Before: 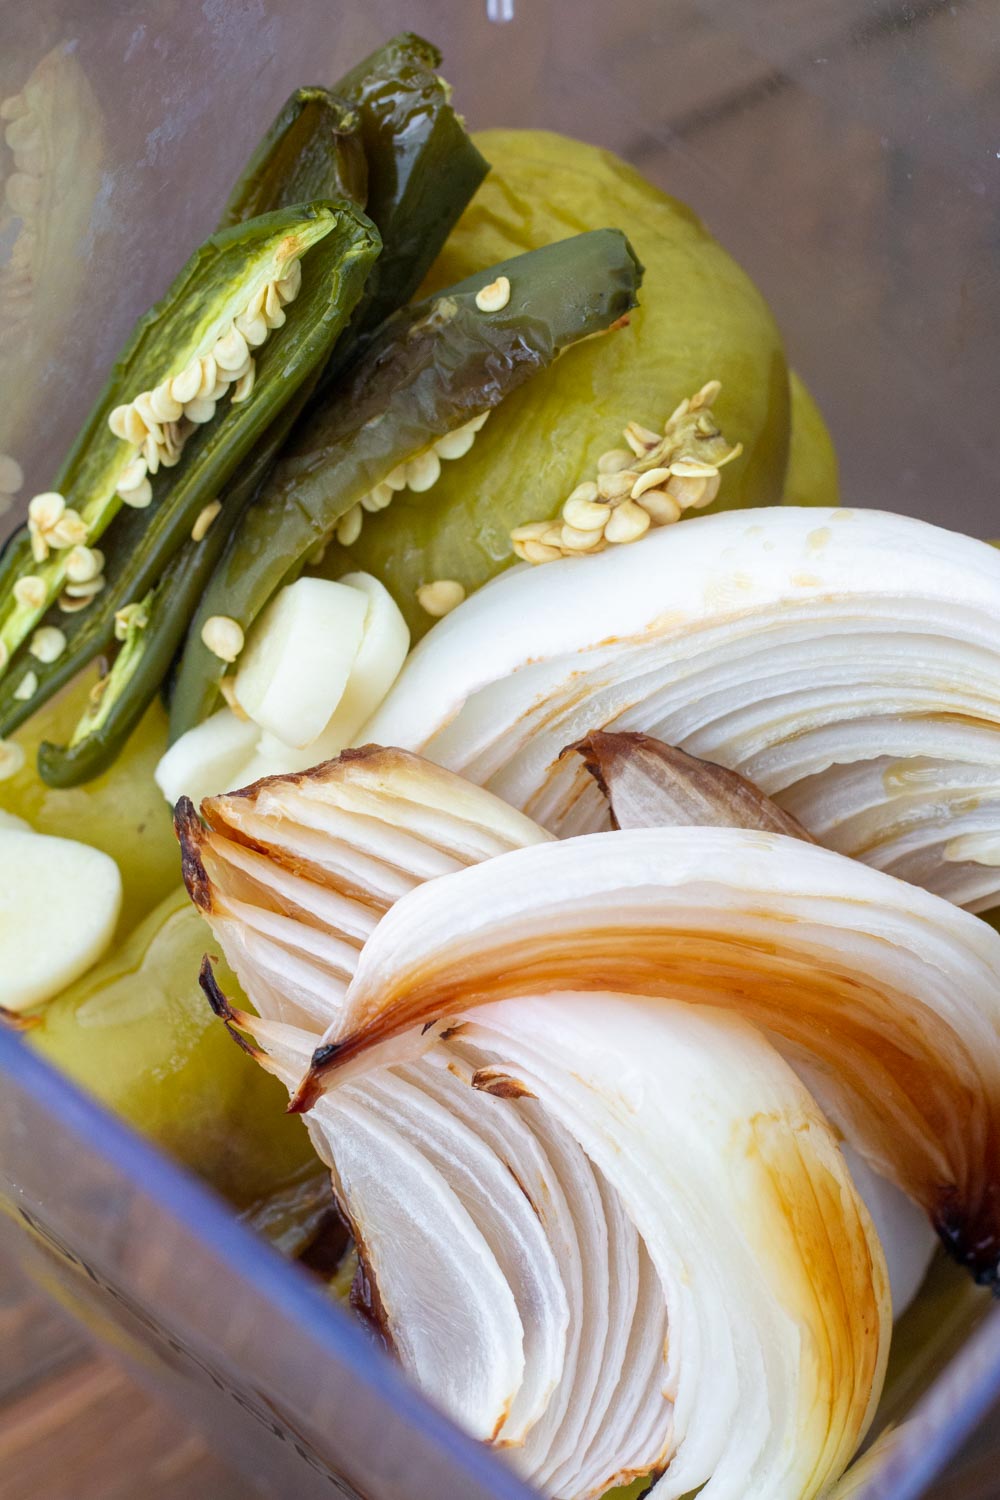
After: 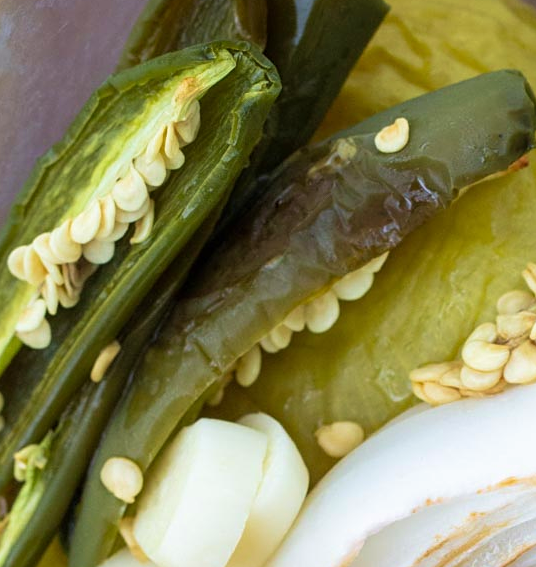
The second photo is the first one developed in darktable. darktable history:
sharpen: amount 0.2
crop: left 10.121%, top 10.631%, right 36.218%, bottom 51.526%
velvia: on, module defaults
